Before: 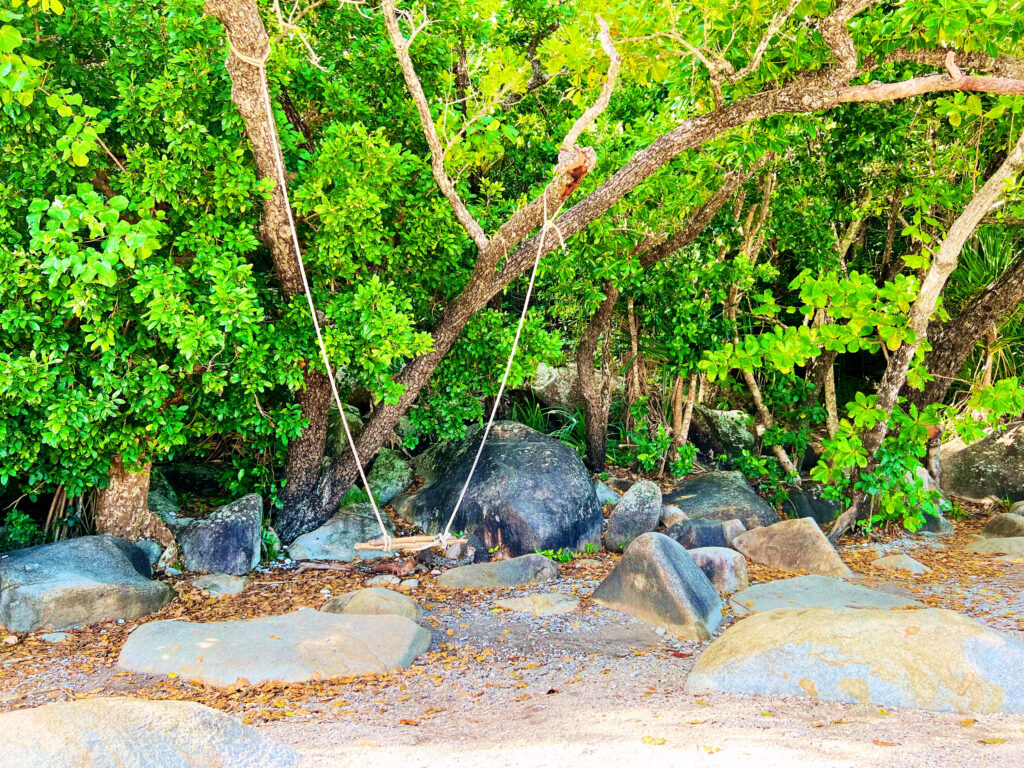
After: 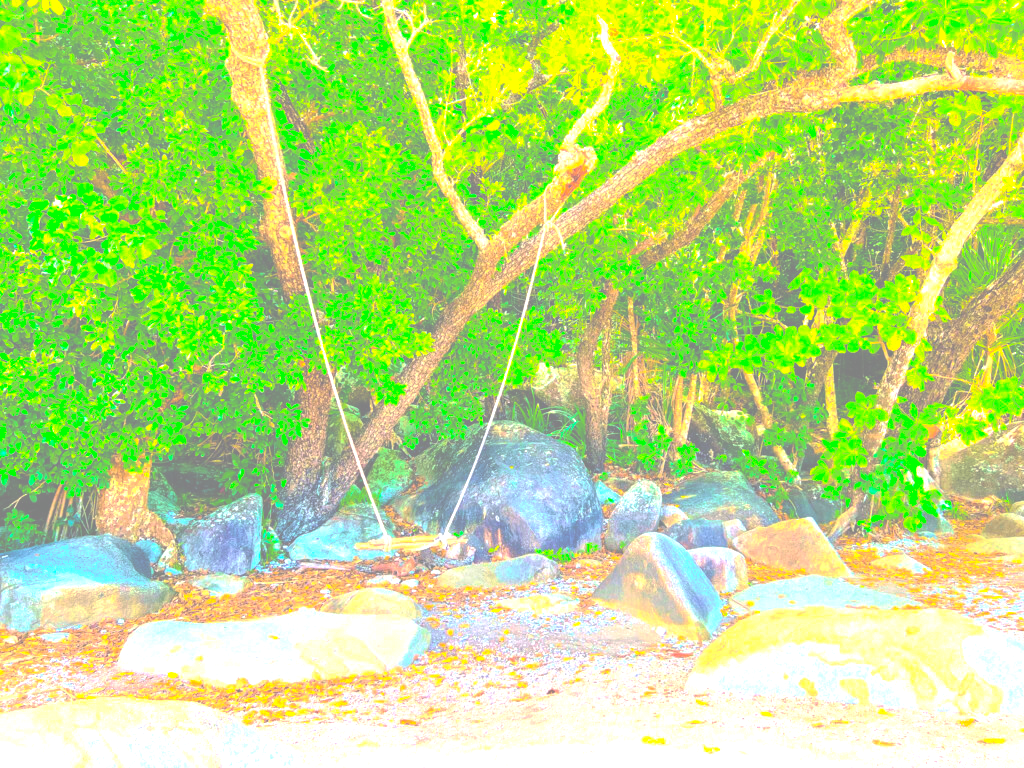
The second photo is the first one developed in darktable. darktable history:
contrast brightness saturation: brightness 0.989
color balance rgb: perceptual saturation grading › global saturation 30.987%, perceptual brilliance grading › global brilliance 24.594%
exposure: black level correction -0.021, exposure -0.031 EV, compensate exposure bias true, compensate highlight preservation false
base curve: curves: ch0 [(0, 0) (0.595, 0.418) (1, 1)], preserve colors none
velvia: on, module defaults
